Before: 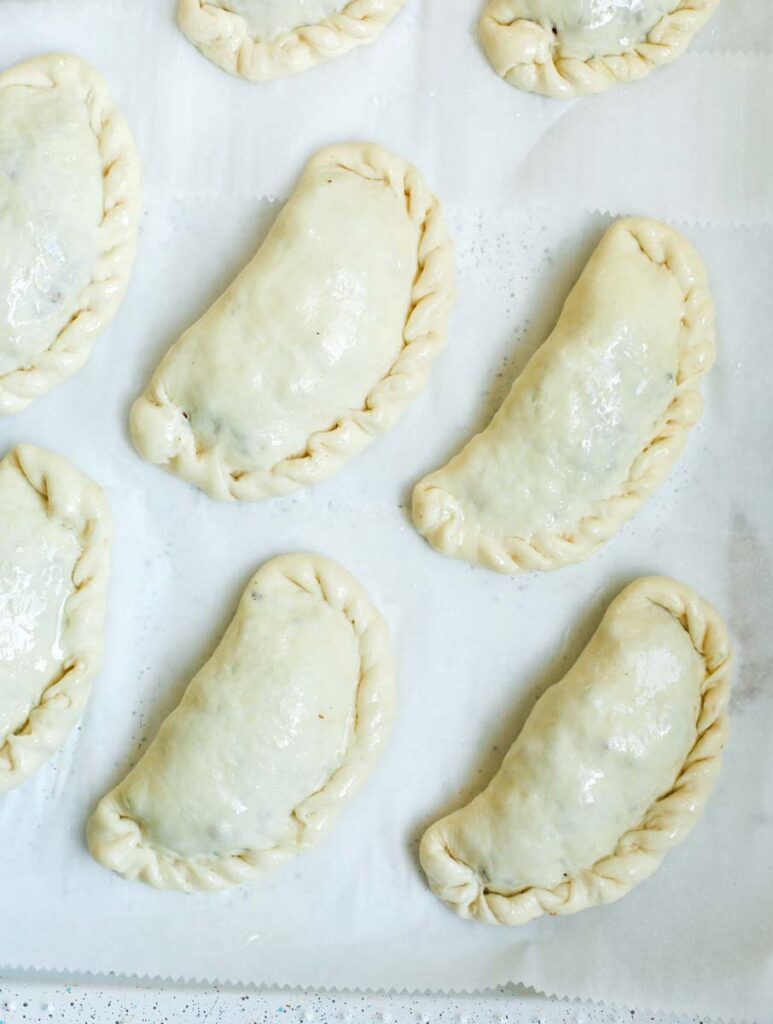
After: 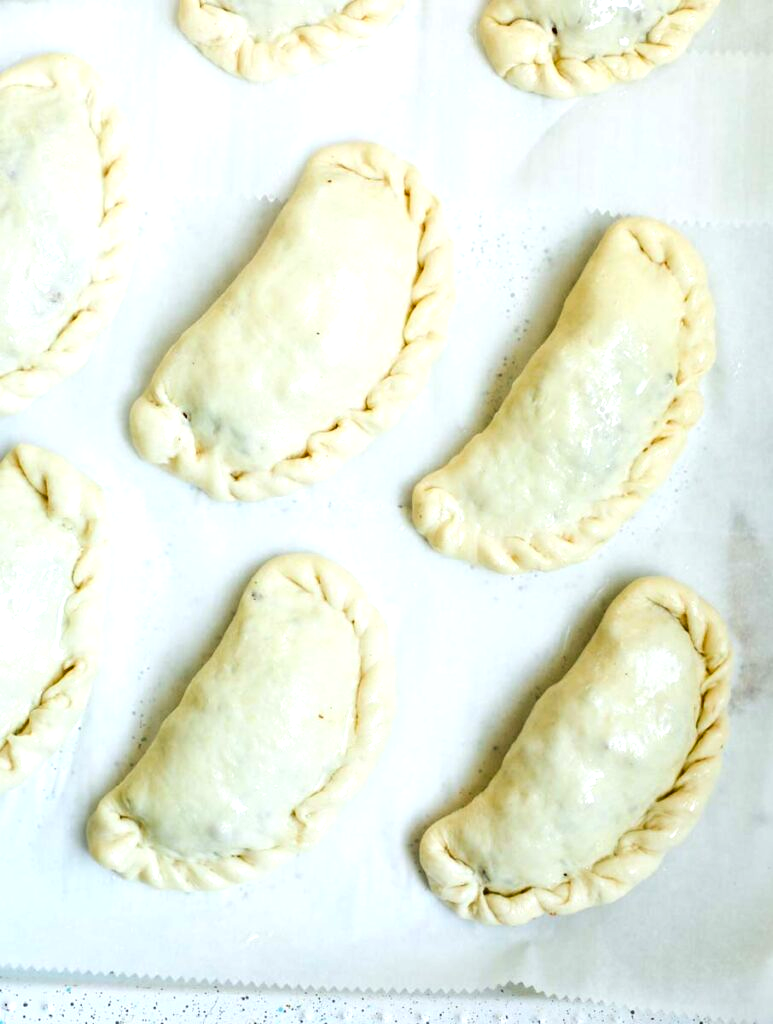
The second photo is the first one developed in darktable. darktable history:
tone equalizer: -8 EV -0.445 EV, -7 EV -0.364 EV, -6 EV -0.361 EV, -5 EV -0.261 EV, -3 EV 0.254 EV, -2 EV 0.343 EV, -1 EV 0.378 EV, +0 EV 0.412 EV, edges refinement/feathering 500, mask exposure compensation -1.57 EV, preserve details no
contrast brightness saturation: contrast 0.119, brightness -0.124, saturation 0.2
